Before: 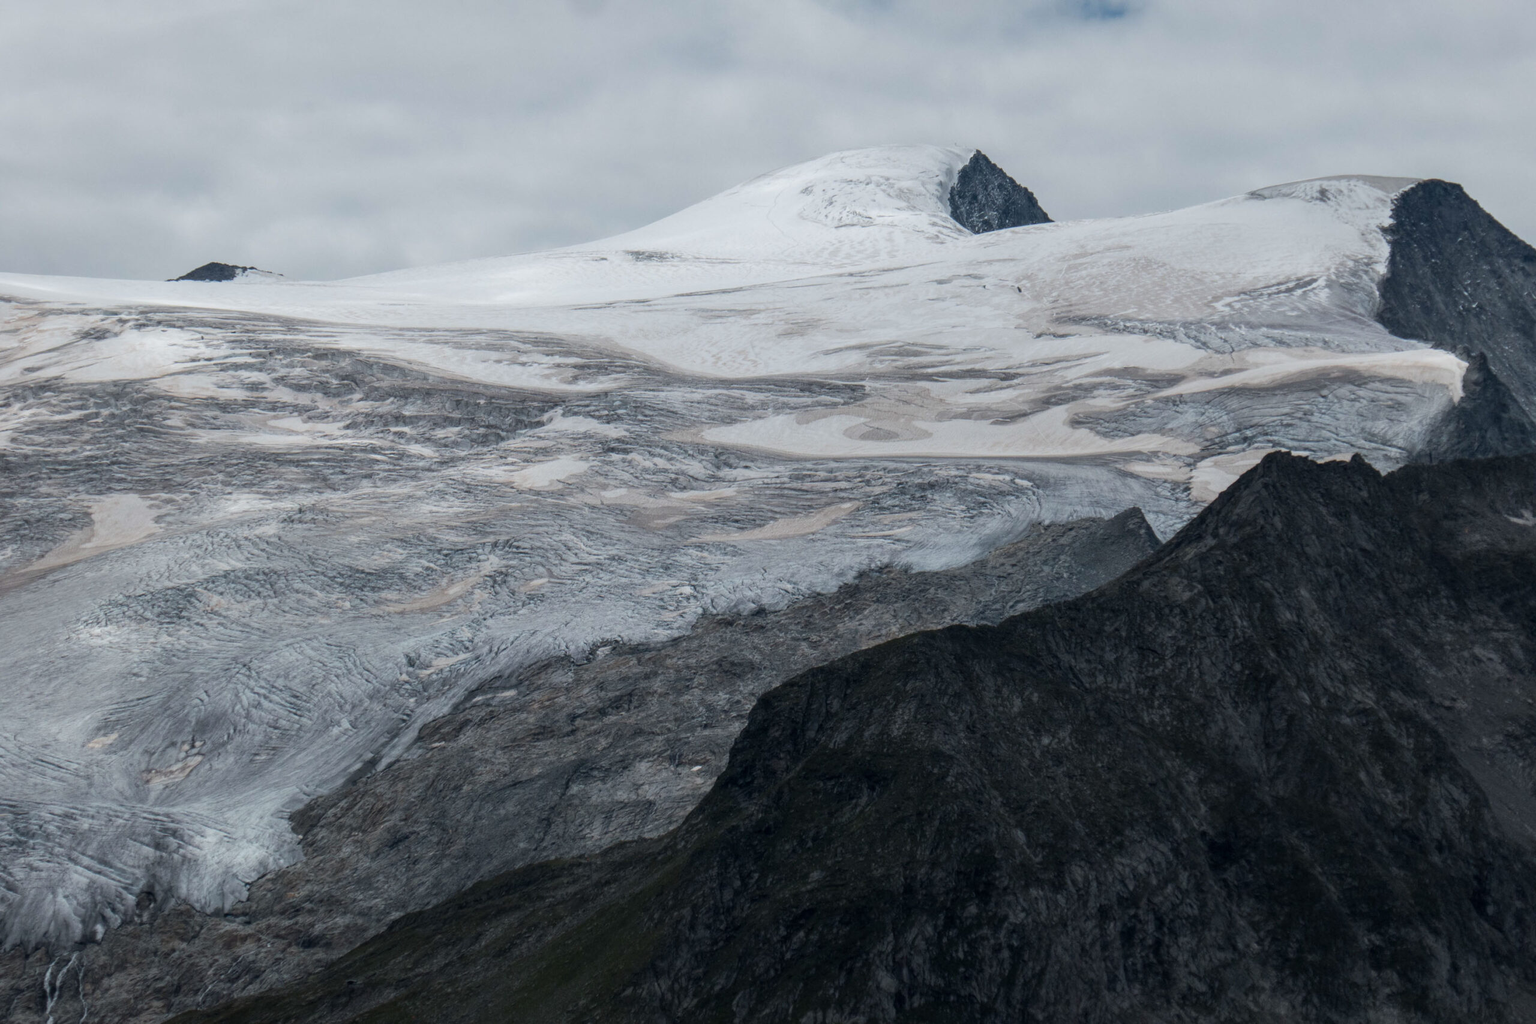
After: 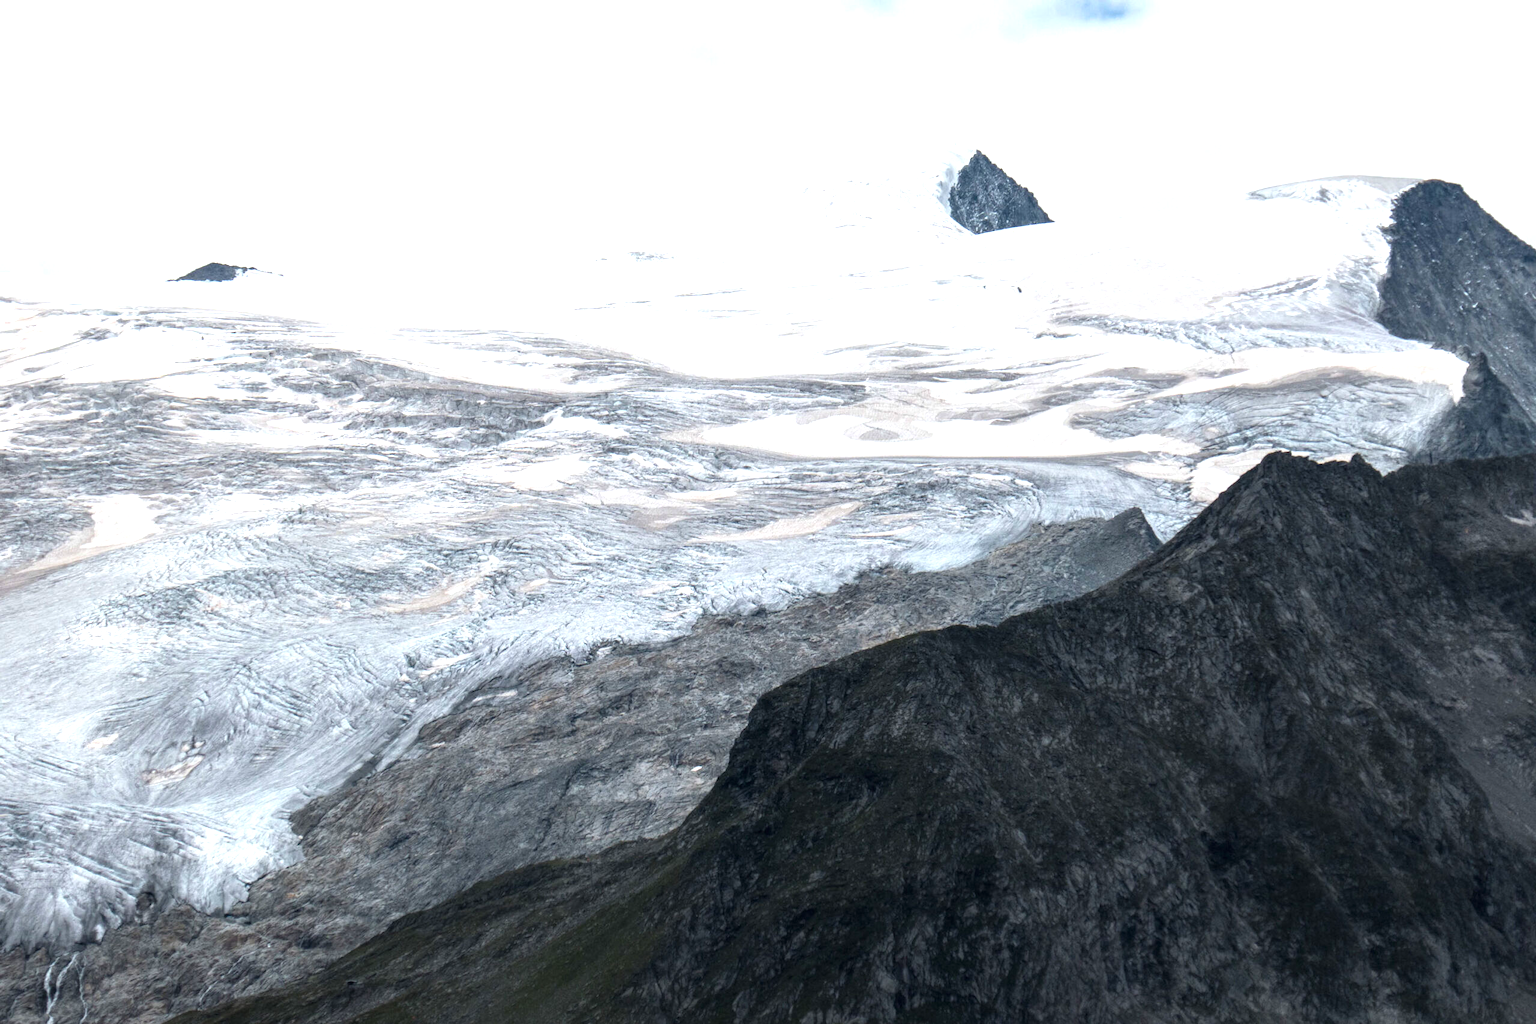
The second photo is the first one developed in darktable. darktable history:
tone equalizer: -8 EV -0.437 EV, -7 EV -0.354 EV, -6 EV -0.353 EV, -5 EV -0.225 EV, -3 EV 0.244 EV, -2 EV 0.345 EV, -1 EV 0.409 EV, +0 EV 0.394 EV
exposure: black level correction 0, exposure 0.702 EV, compensate exposure bias true, compensate highlight preservation false
